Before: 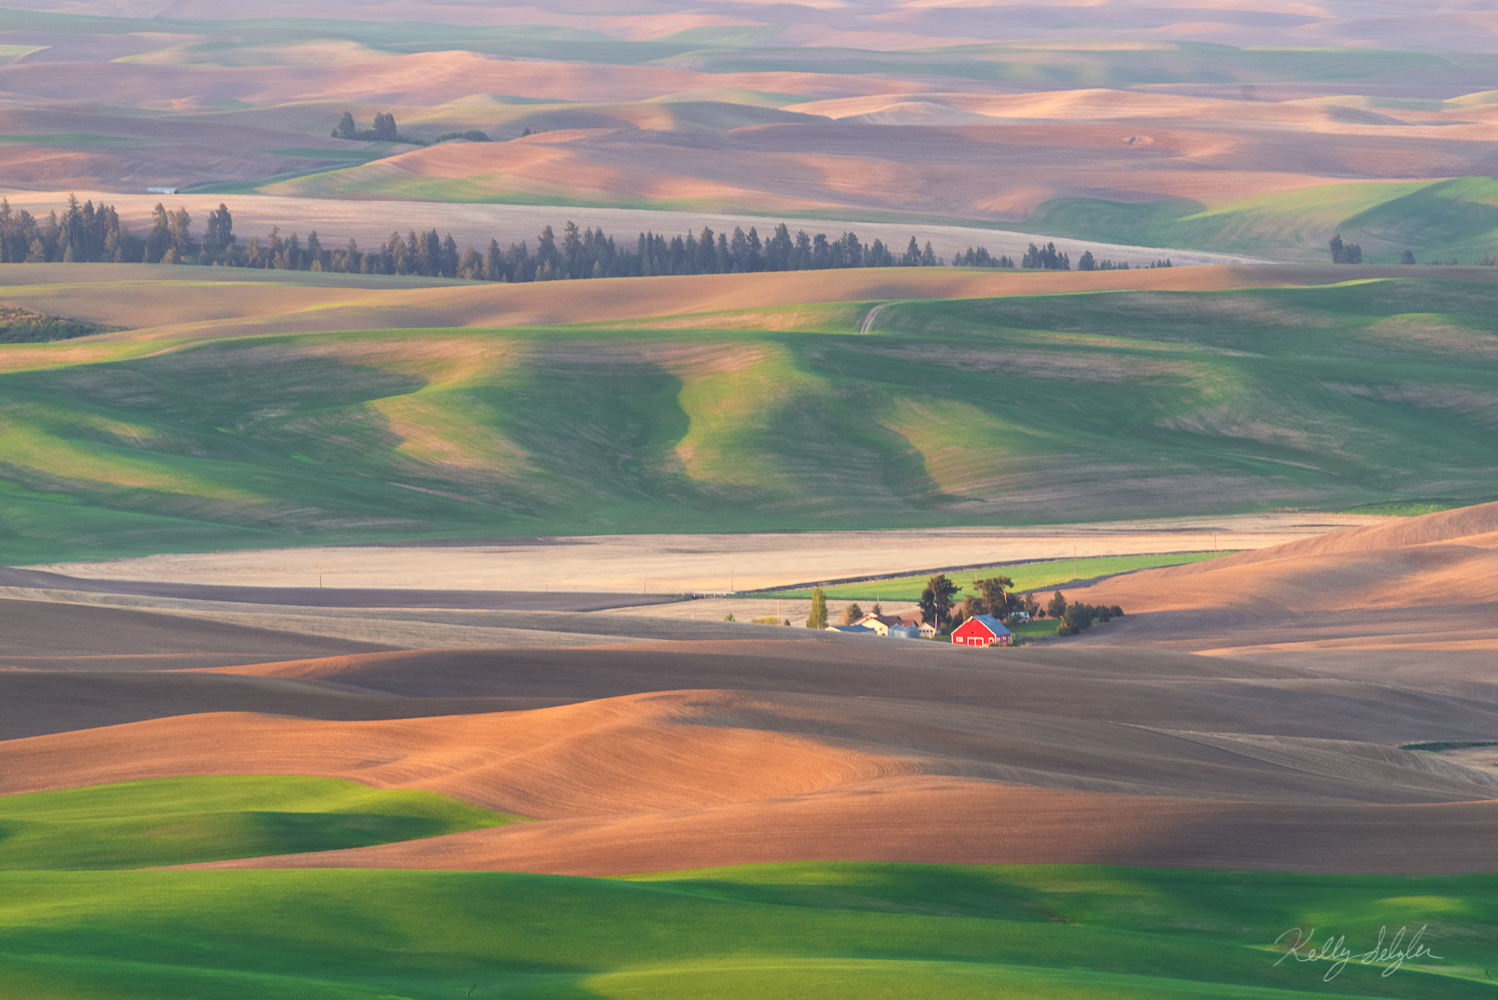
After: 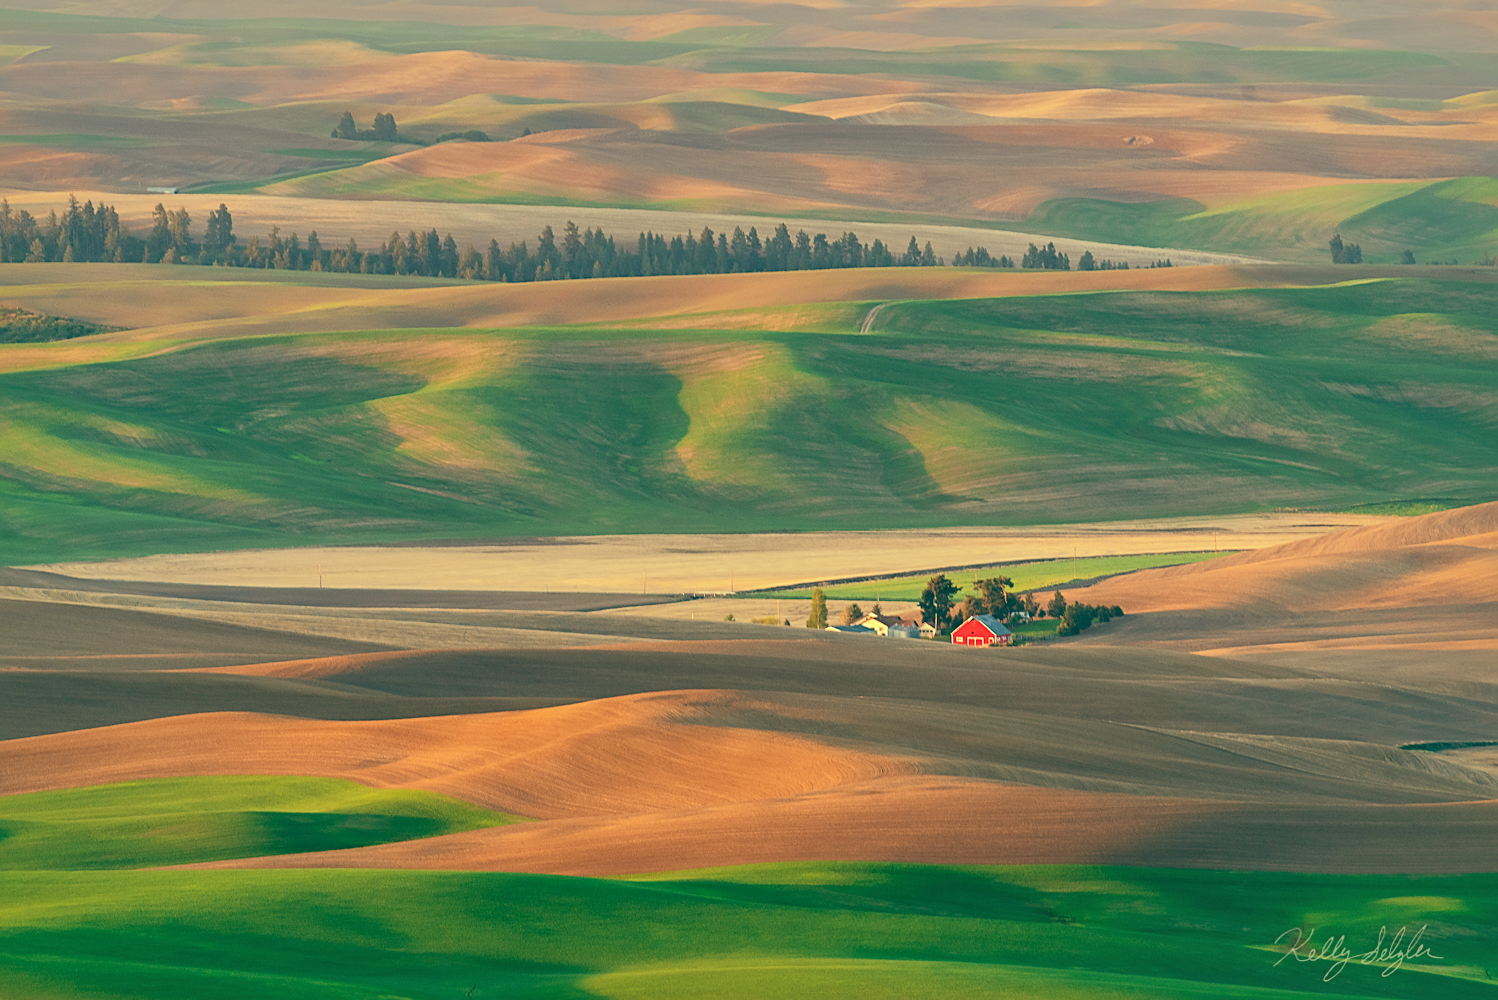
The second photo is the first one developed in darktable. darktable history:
shadows and highlights: shadows 40, highlights -60
color balance: mode lift, gamma, gain (sRGB), lift [1, 0.69, 1, 1], gamma [1, 1.482, 1, 1], gain [1, 1, 1, 0.802]
sharpen: on, module defaults
